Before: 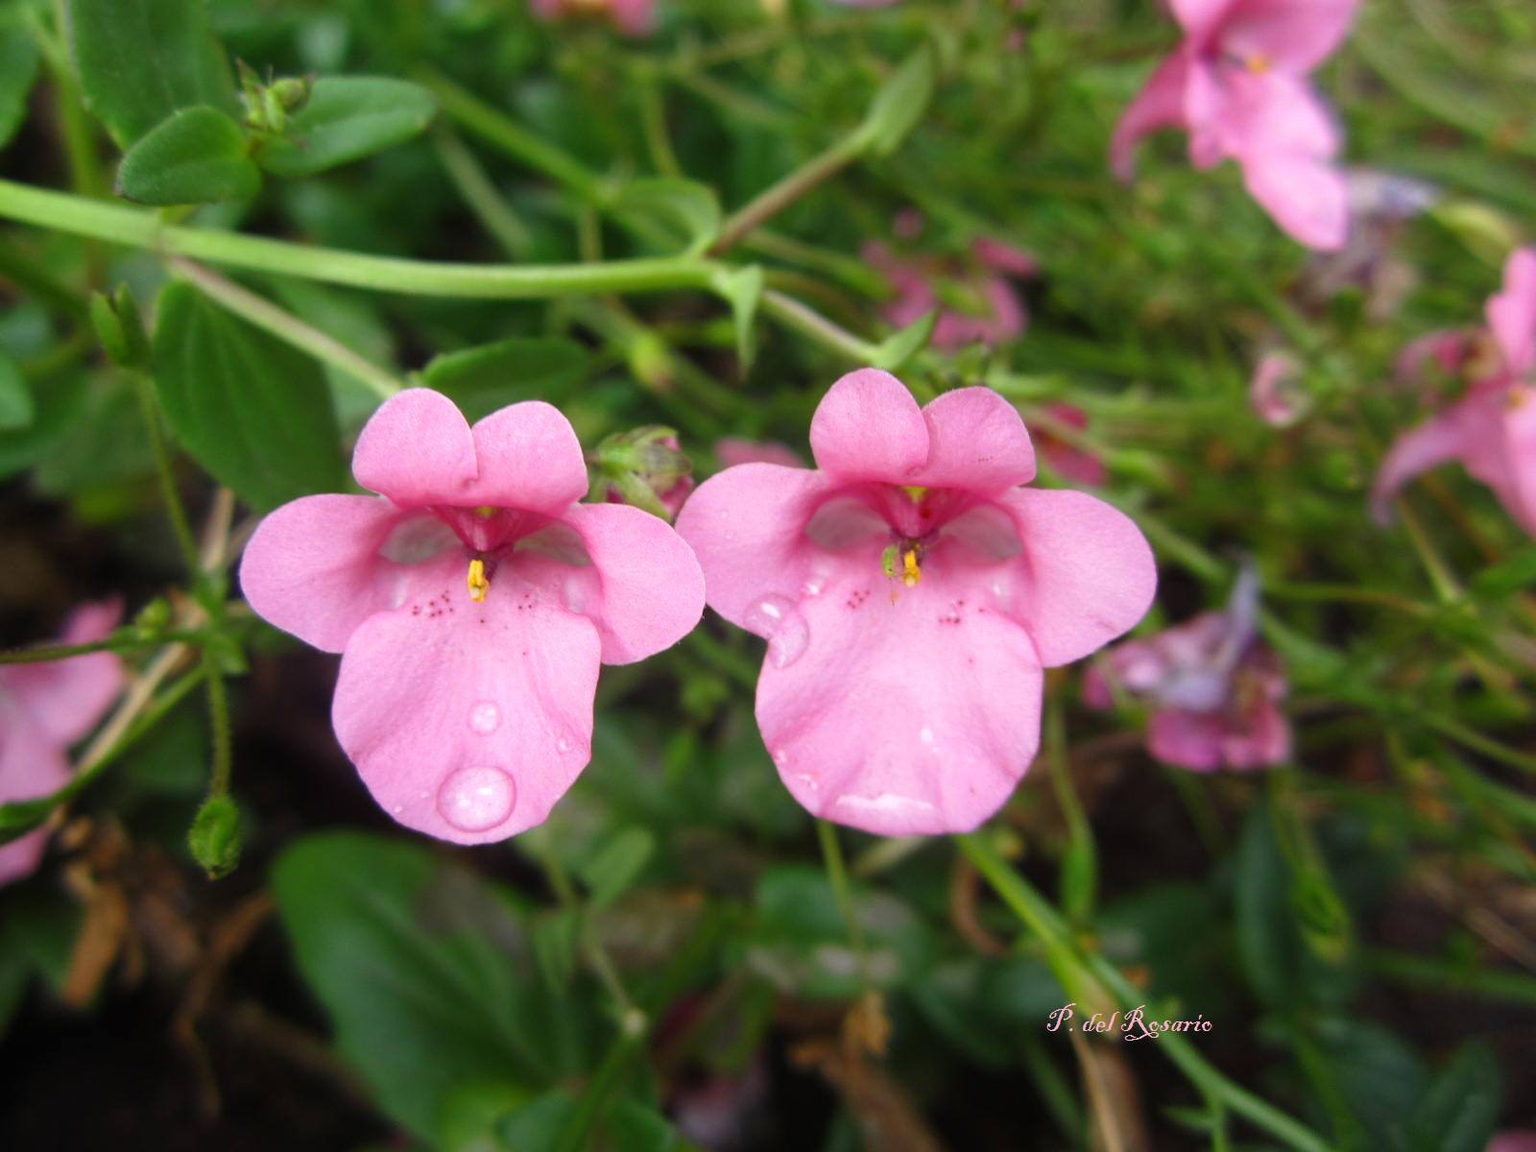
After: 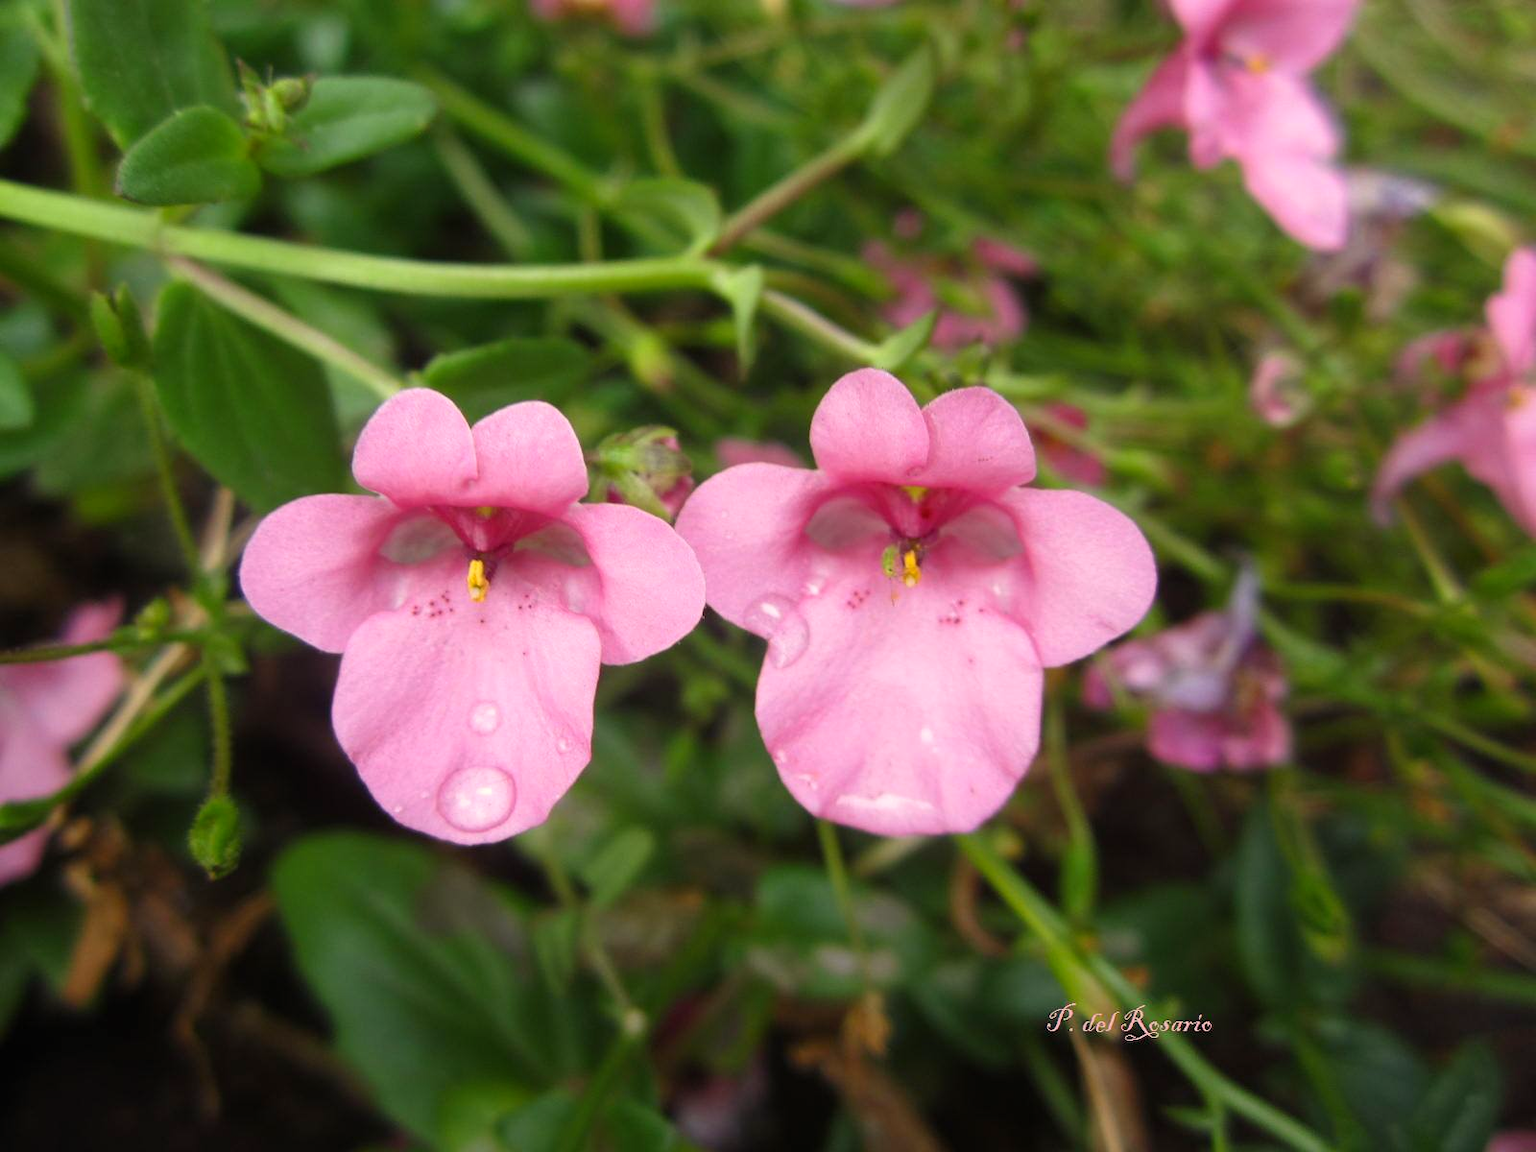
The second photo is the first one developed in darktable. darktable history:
color calibration: x 0.335, y 0.348, temperature 5447.55 K
